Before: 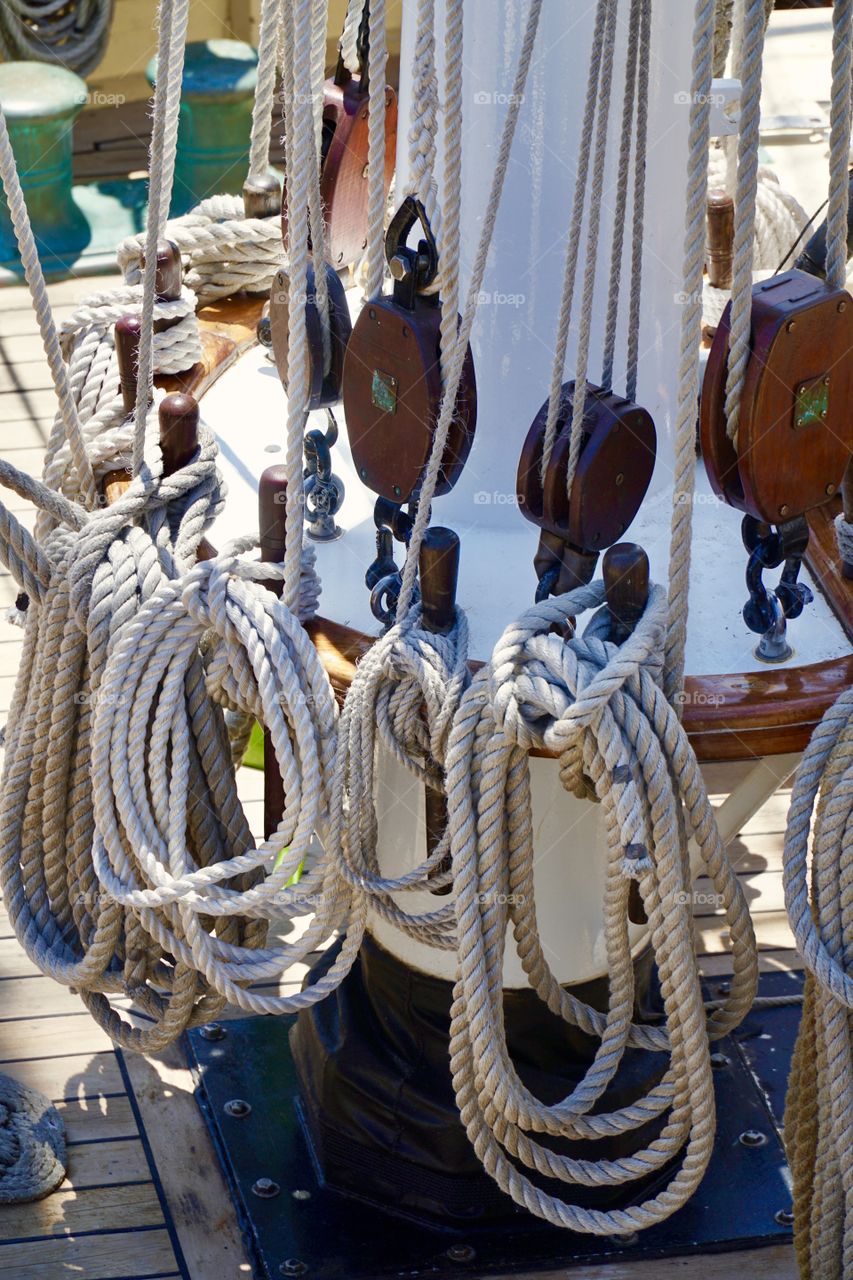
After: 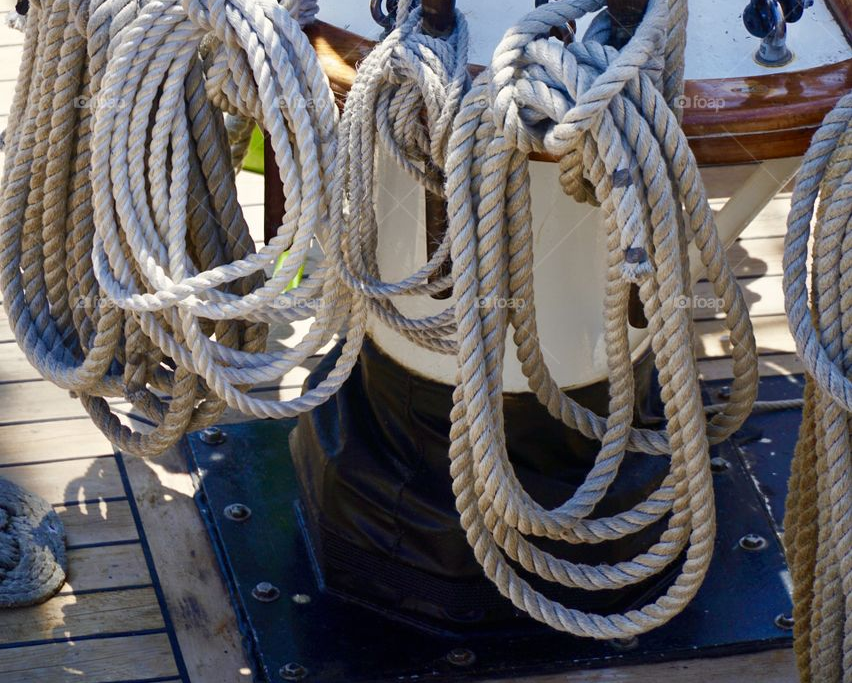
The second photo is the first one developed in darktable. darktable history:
crop and rotate: top 46.616%, right 0.011%
